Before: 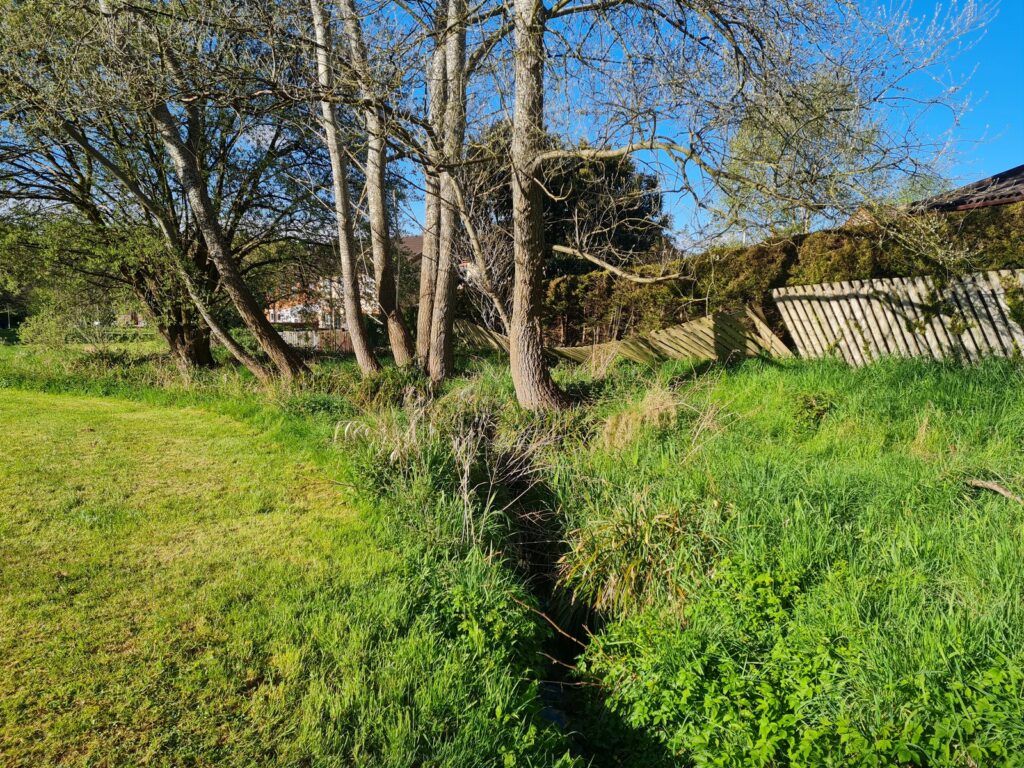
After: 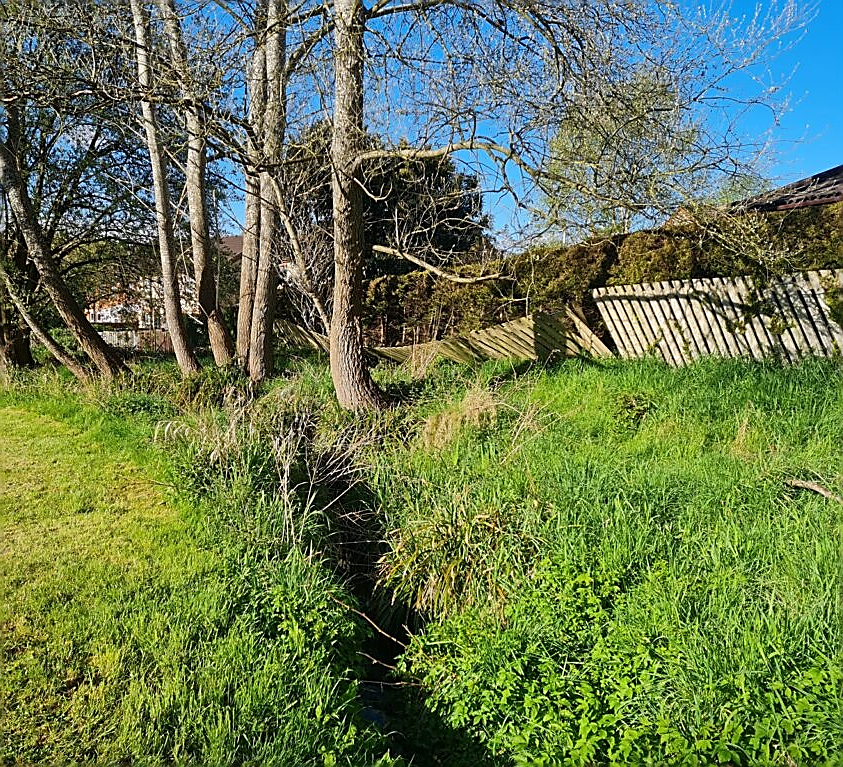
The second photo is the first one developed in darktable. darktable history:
white balance: emerald 1
crop: left 17.582%, bottom 0.031%
sharpen: radius 1.4, amount 1.25, threshold 0.7
